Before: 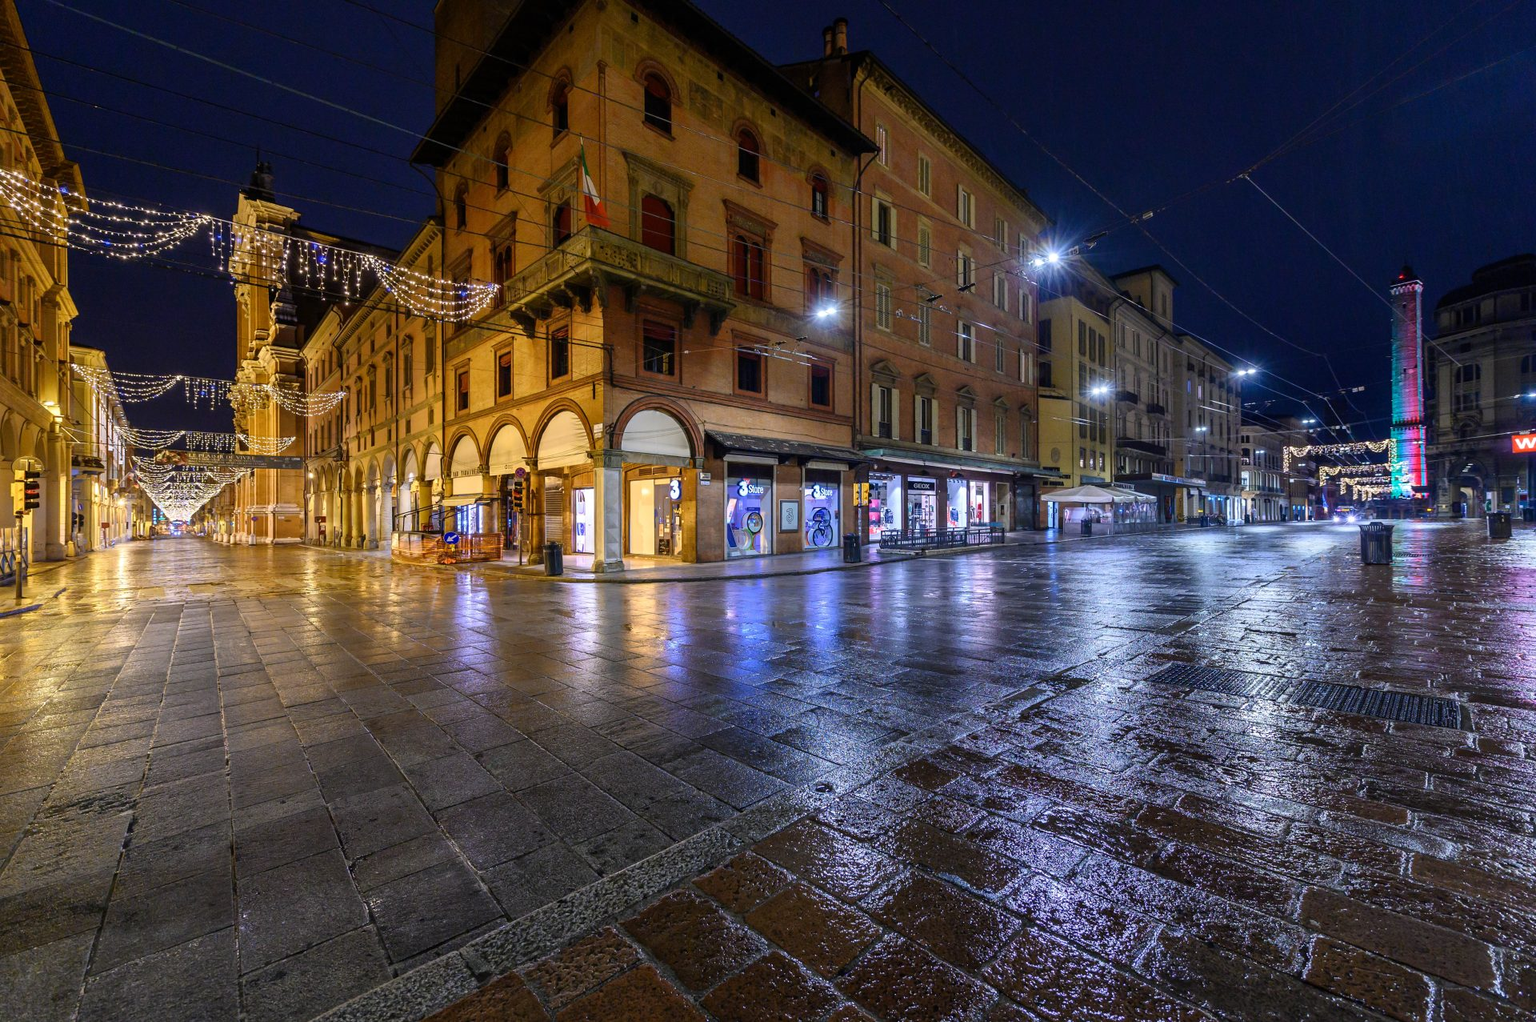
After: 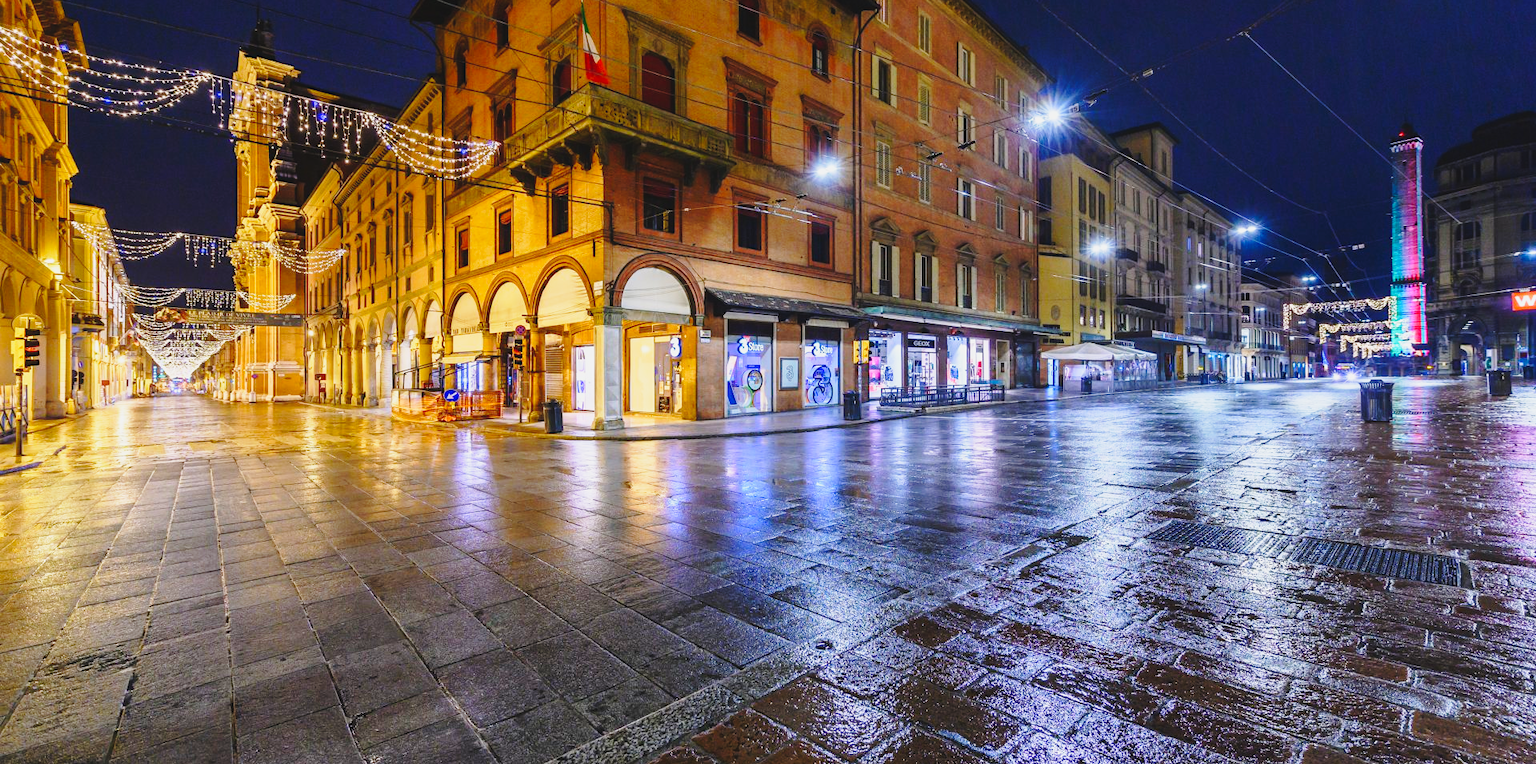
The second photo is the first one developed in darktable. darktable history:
crop: top 13.954%, bottom 11.227%
contrast brightness saturation: contrast -0.099, brightness 0.04, saturation 0.077
base curve: curves: ch0 [(0, 0) (0.028, 0.03) (0.121, 0.232) (0.46, 0.748) (0.859, 0.968) (1, 1)], preserve colors none
